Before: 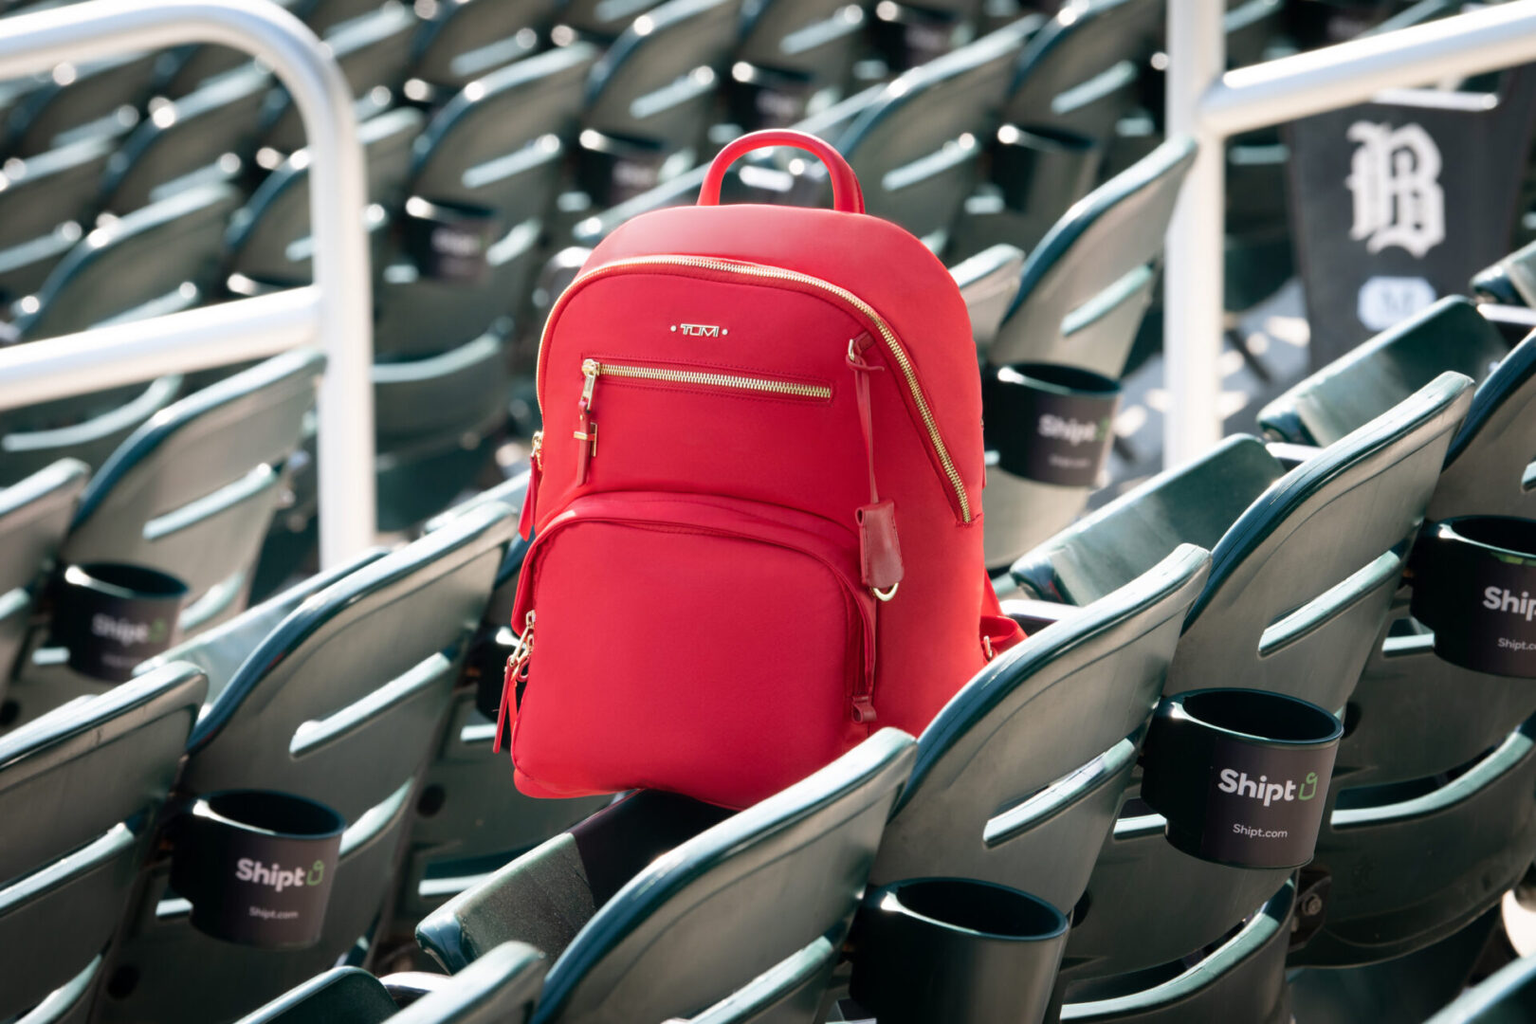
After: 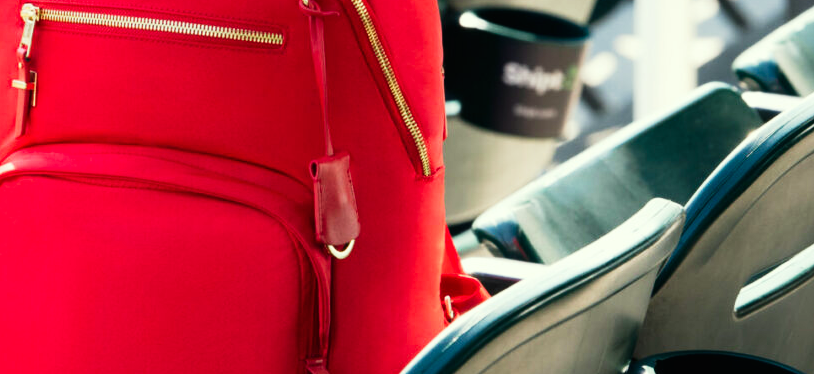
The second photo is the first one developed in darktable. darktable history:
crop: left 36.607%, top 34.735%, right 13.146%, bottom 30.611%
color correction: highlights a* -4.28, highlights b* 6.53
tone curve: curves: ch0 [(0, 0) (0.003, 0.008) (0.011, 0.008) (0.025, 0.011) (0.044, 0.017) (0.069, 0.029) (0.1, 0.045) (0.136, 0.067) (0.177, 0.103) (0.224, 0.151) (0.277, 0.21) (0.335, 0.285) (0.399, 0.37) (0.468, 0.462) (0.543, 0.568) (0.623, 0.679) (0.709, 0.79) (0.801, 0.876) (0.898, 0.936) (1, 1)], preserve colors none
